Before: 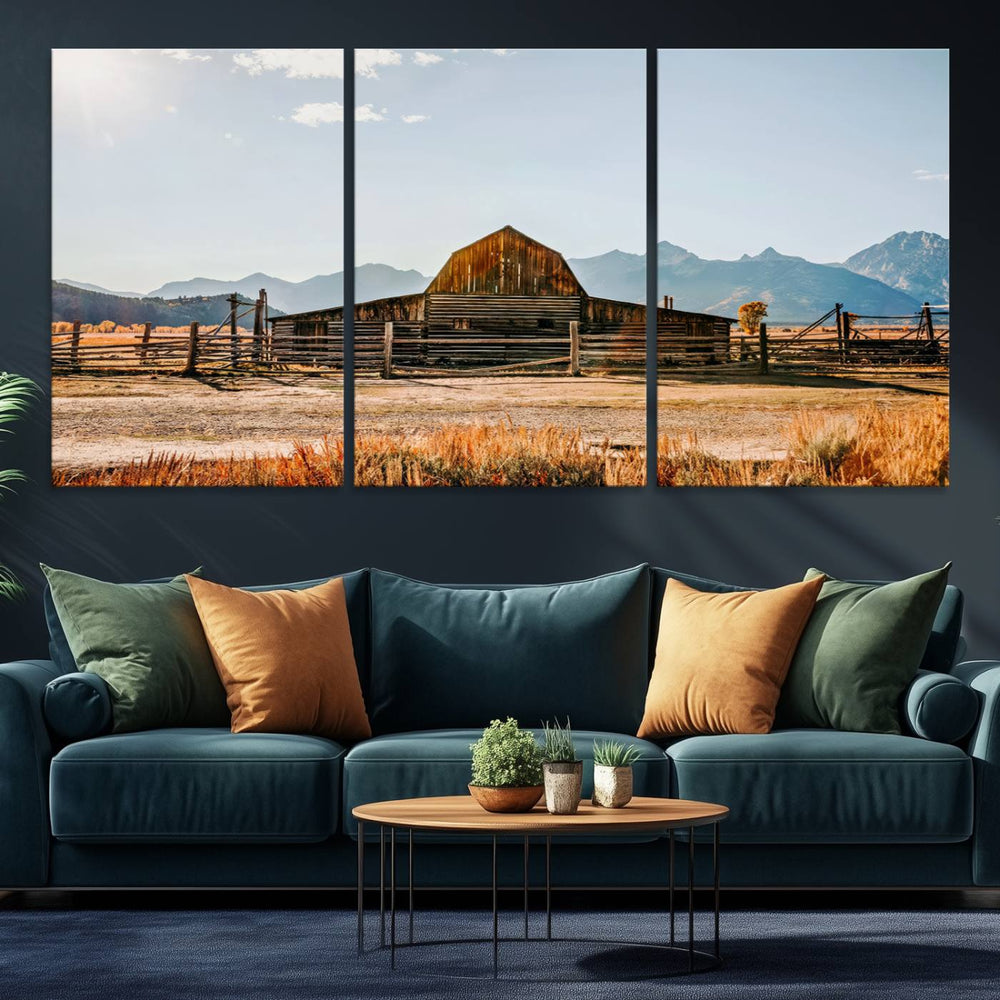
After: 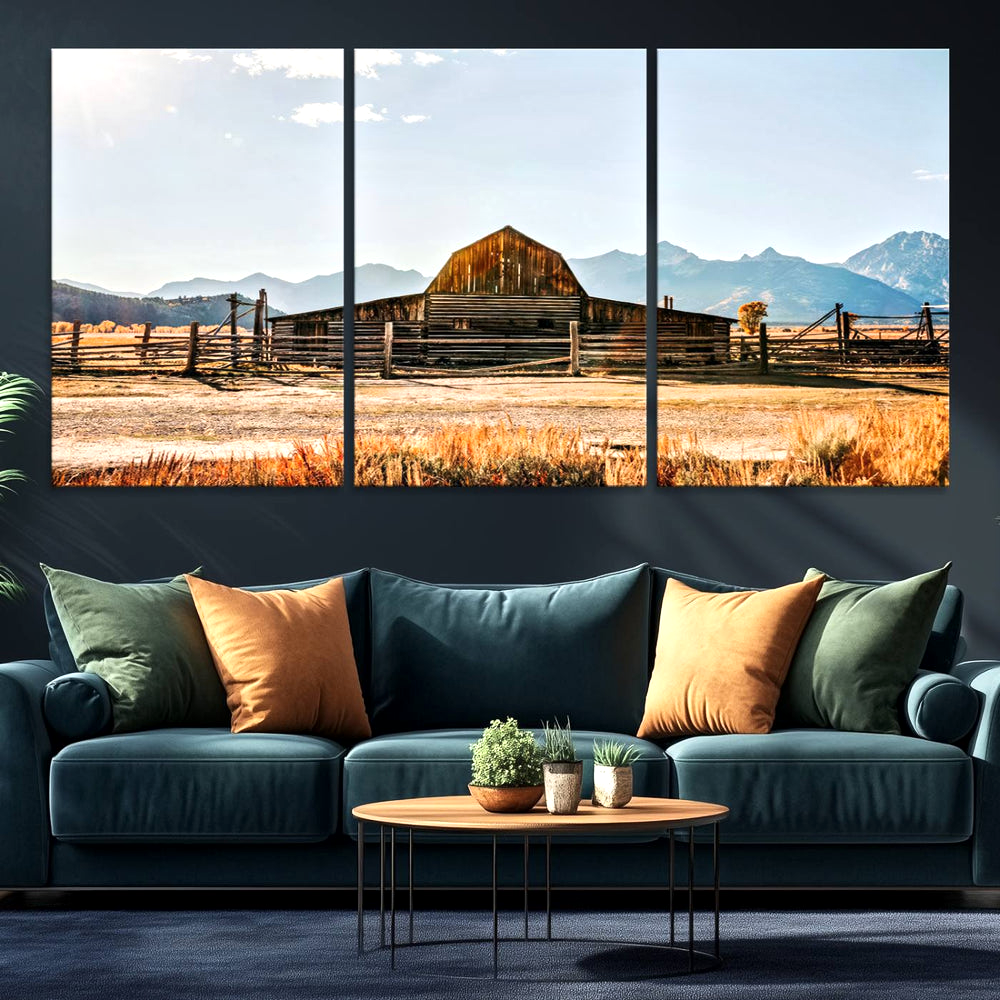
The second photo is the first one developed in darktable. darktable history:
tone equalizer: -8 EV 0.011 EV, -7 EV -0.004 EV, -6 EV 0.007 EV, -5 EV 0.041 EV, -4 EV 0.268 EV, -3 EV 0.642 EV, -2 EV 0.566 EV, -1 EV 0.183 EV, +0 EV 0.053 EV, smoothing diameter 2.1%, edges refinement/feathering 24.25, mask exposure compensation -1.57 EV, filter diffusion 5
local contrast: mode bilateral grid, contrast 20, coarseness 50, detail 119%, midtone range 0.2
